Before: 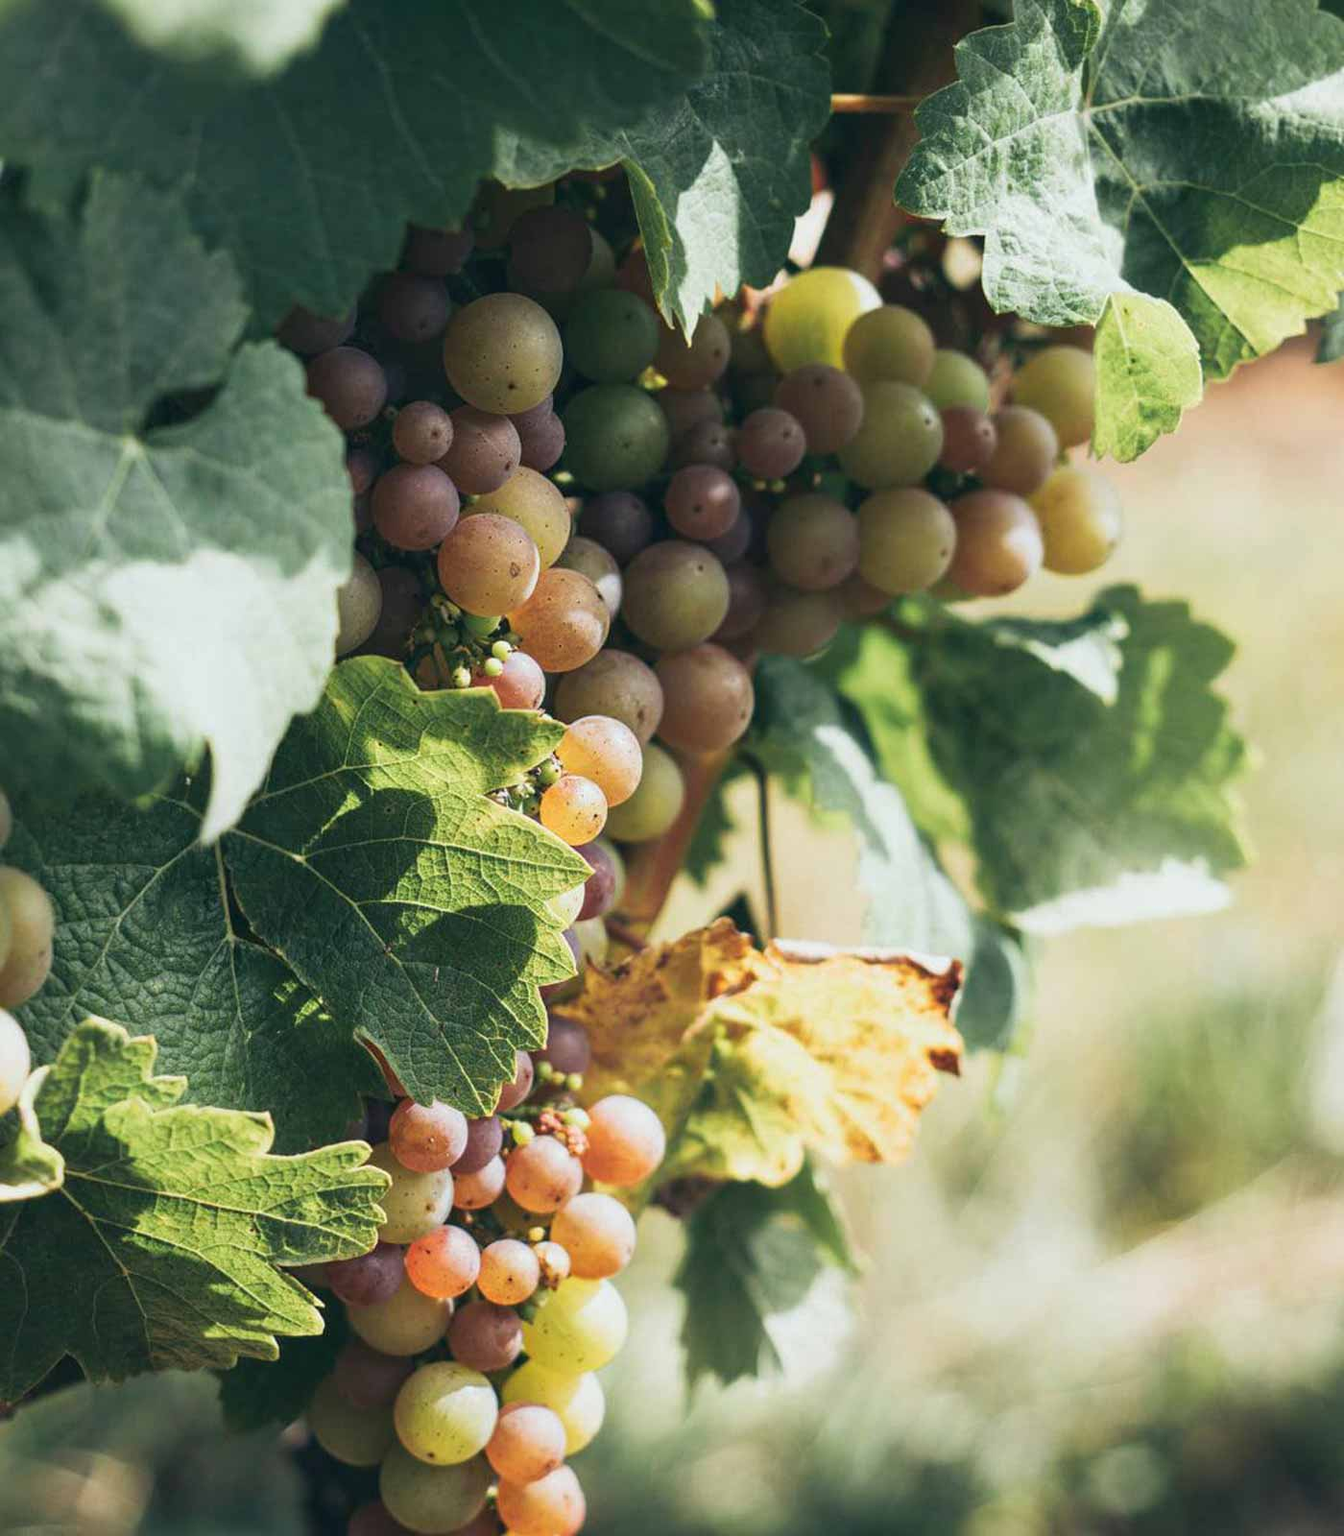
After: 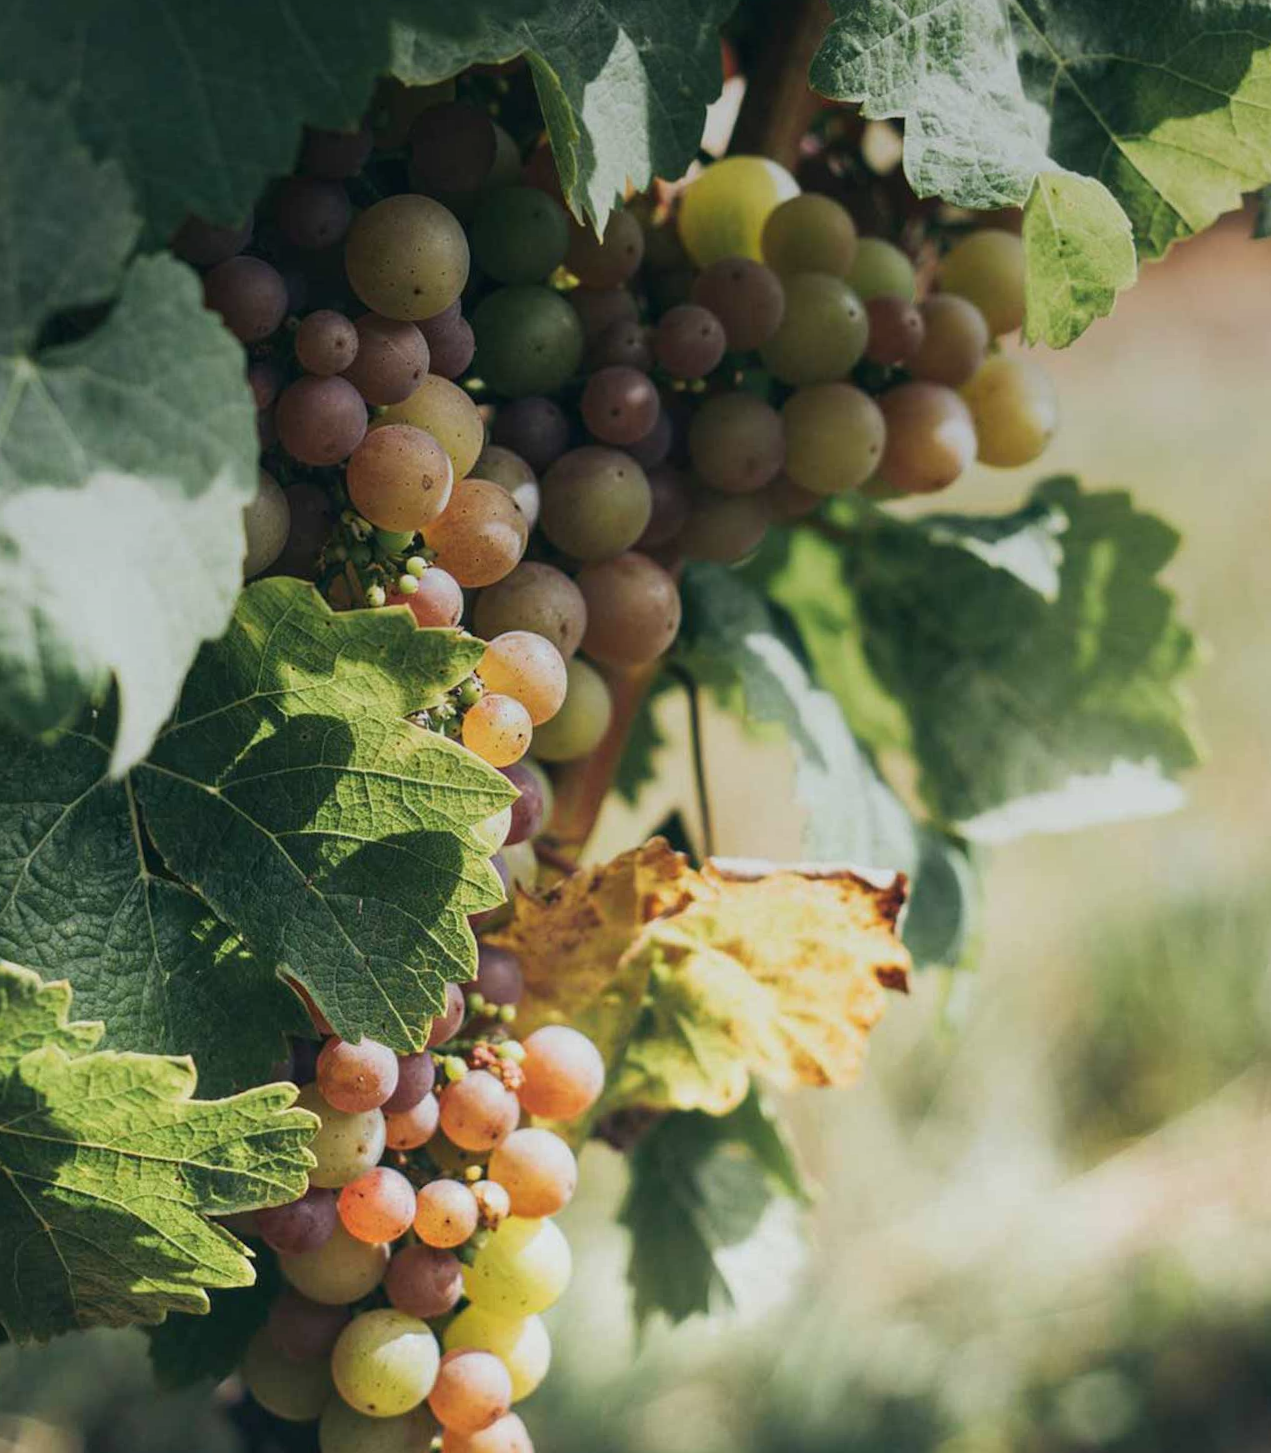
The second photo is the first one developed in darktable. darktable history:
crop and rotate: angle 1.96°, left 5.673%, top 5.673%
exposure: exposure -0.151 EV, compensate highlight preservation false
graduated density: on, module defaults
